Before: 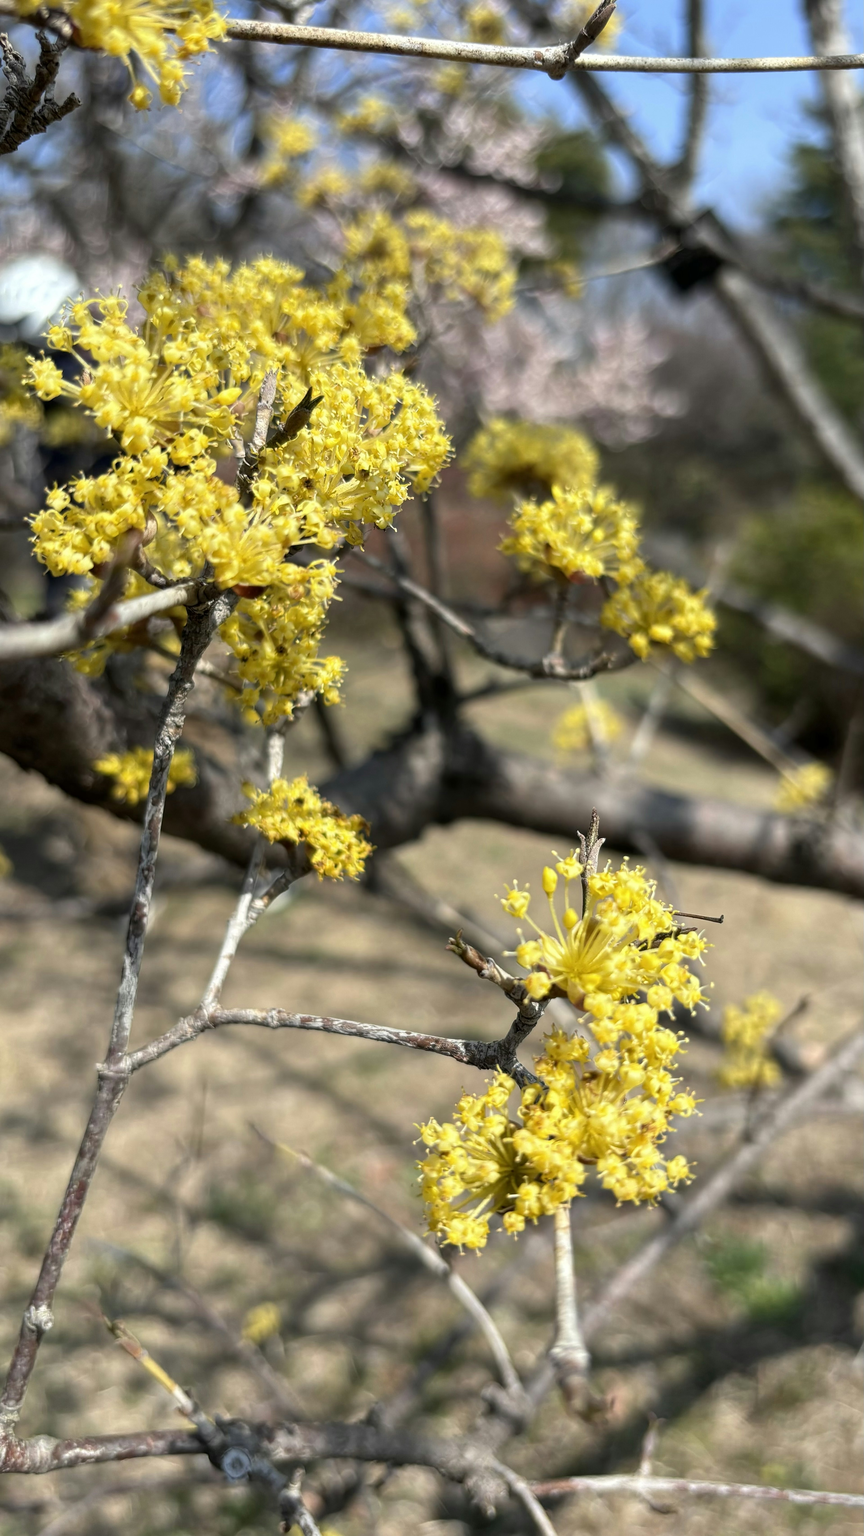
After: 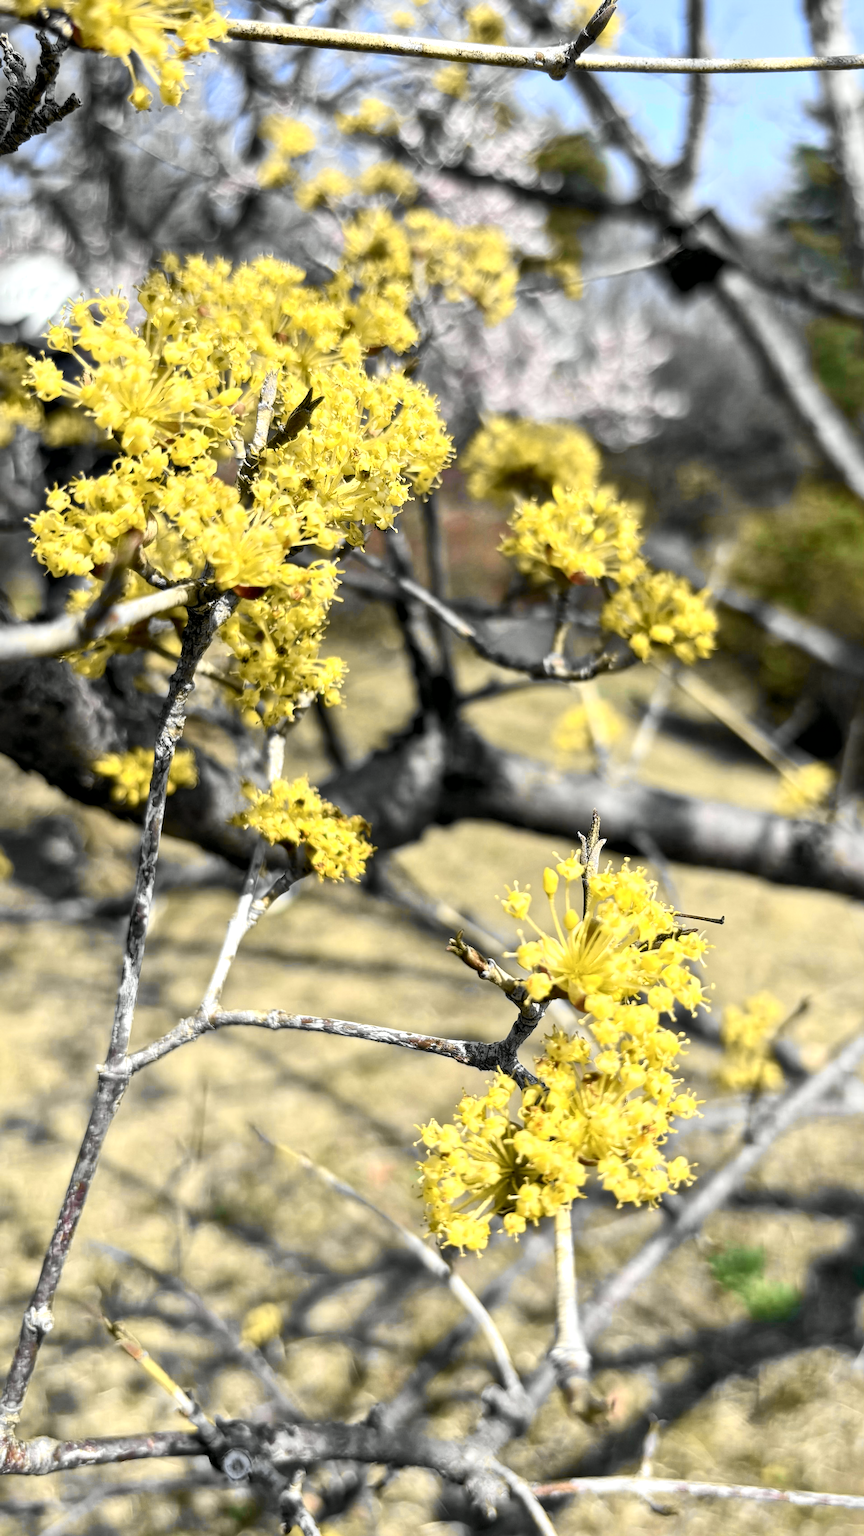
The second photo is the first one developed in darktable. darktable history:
local contrast: mode bilateral grid, contrast 25, coarseness 60, detail 151%, midtone range 0.2
exposure: exposure 0.014 EV, compensate highlight preservation false
crop: bottom 0.071%
tone curve: curves: ch0 [(0, 0) (0.055, 0.057) (0.258, 0.307) (0.434, 0.543) (0.517, 0.657) (0.745, 0.874) (1, 1)]; ch1 [(0, 0) (0.346, 0.307) (0.418, 0.383) (0.46, 0.439) (0.482, 0.493) (0.502, 0.497) (0.517, 0.506) (0.55, 0.561) (0.588, 0.61) (0.646, 0.688) (1, 1)]; ch2 [(0, 0) (0.346, 0.34) (0.431, 0.45) (0.485, 0.499) (0.5, 0.503) (0.527, 0.508) (0.545, 0.562) (0.679, 0.706) (1, 1)], color space Lab, independent channels, preserve colors none
